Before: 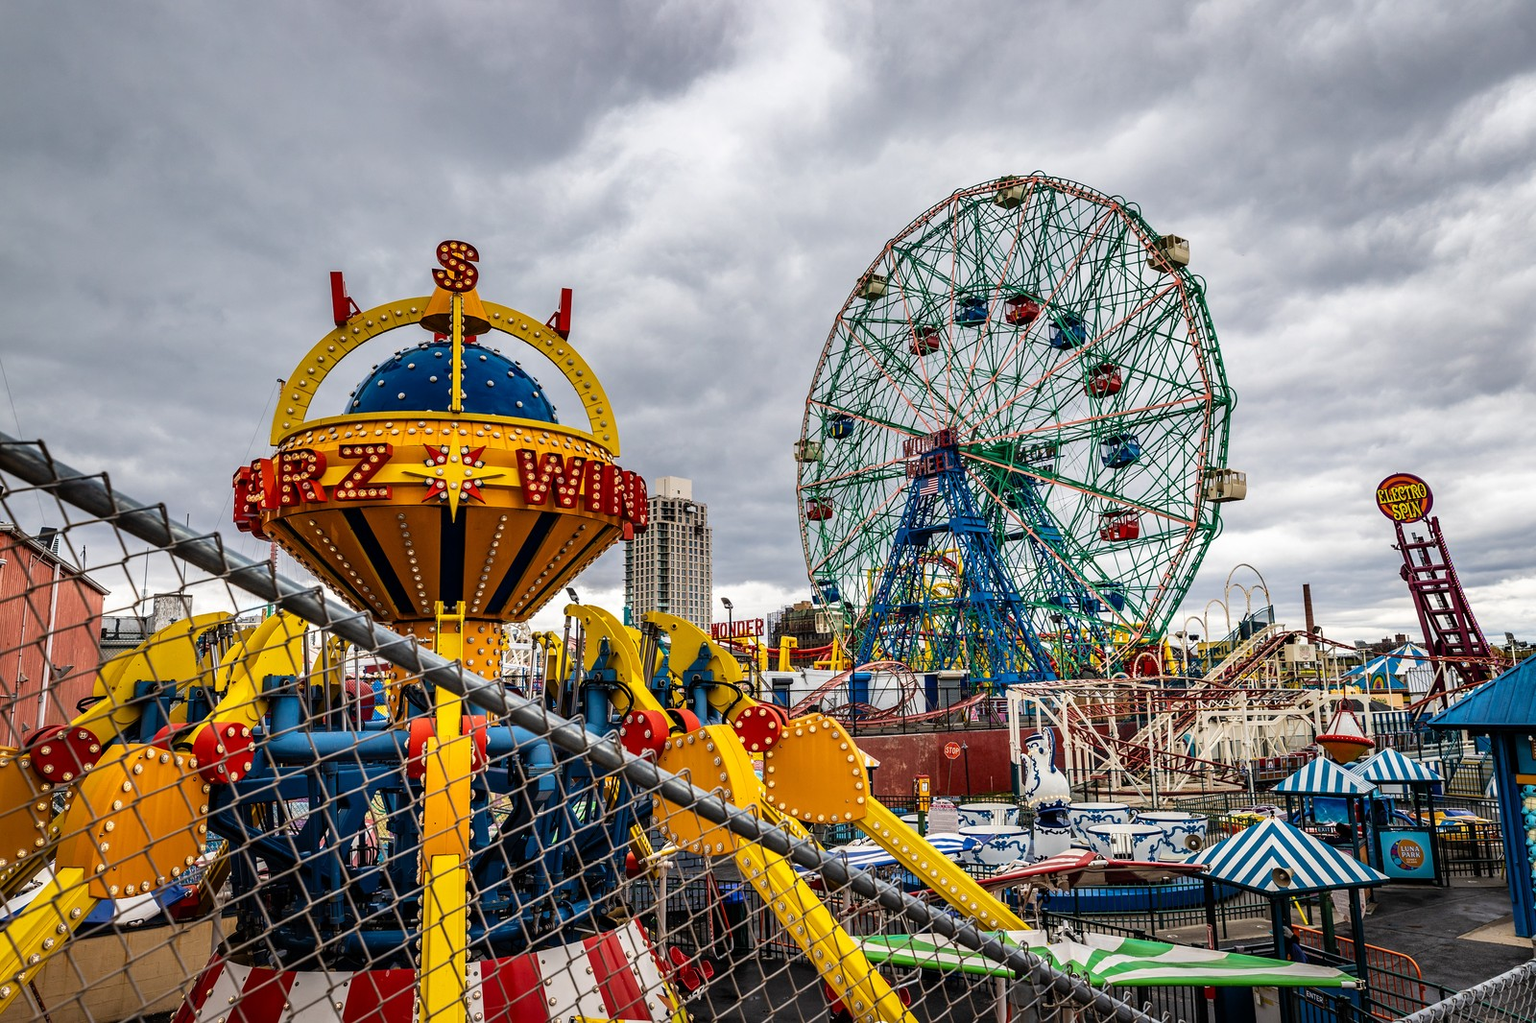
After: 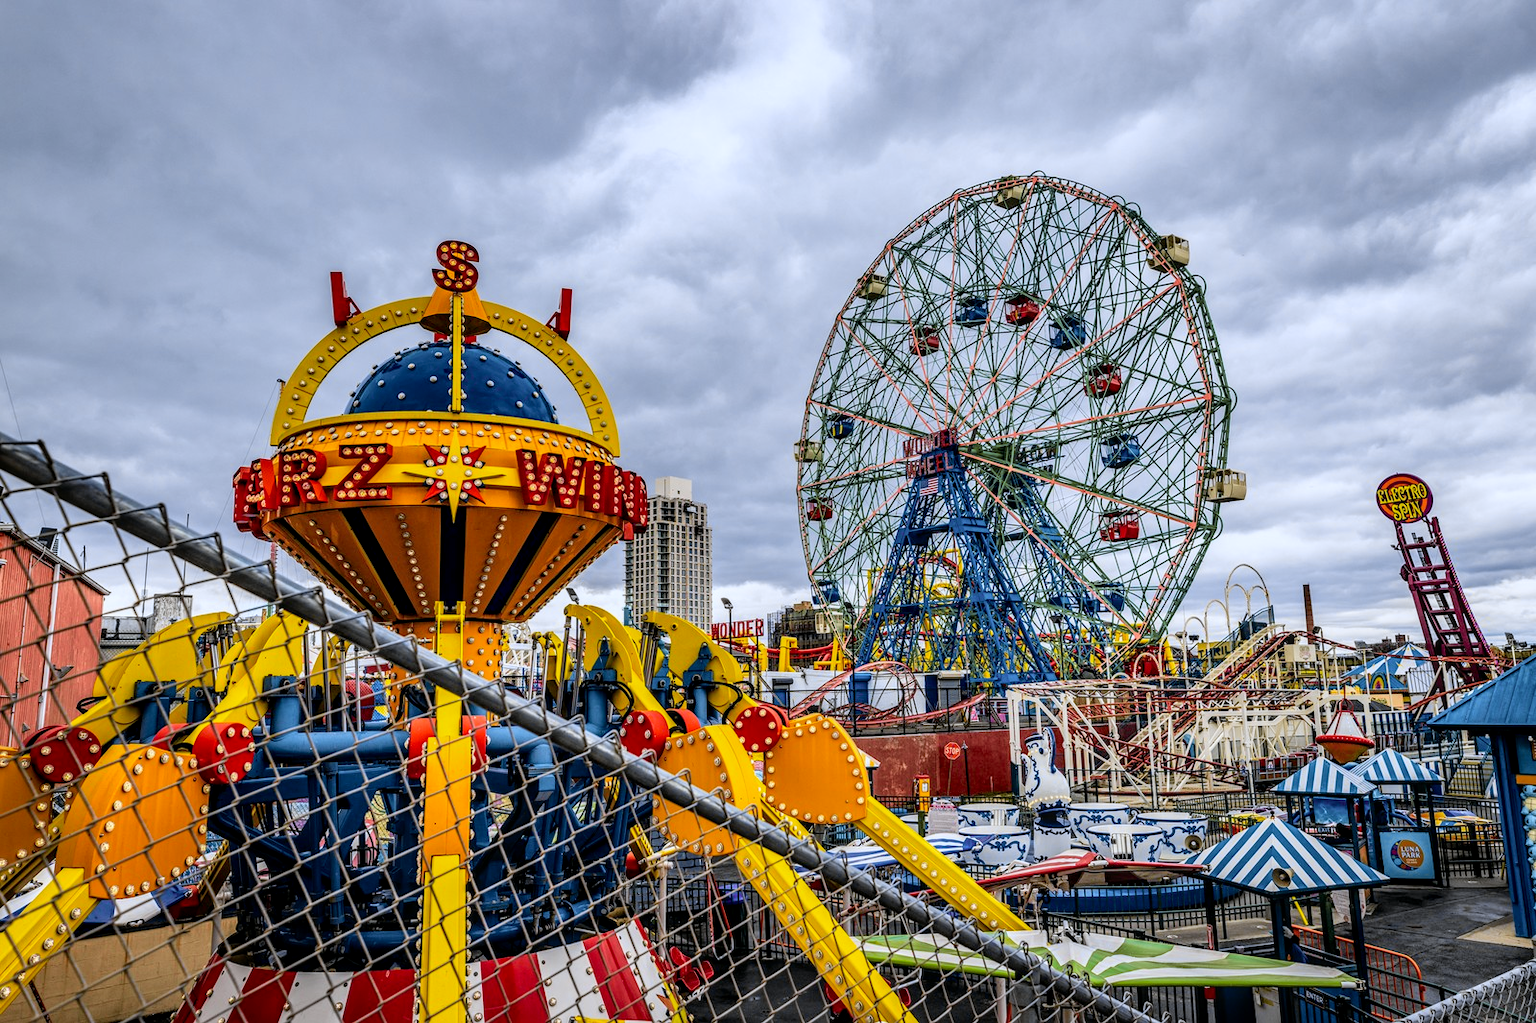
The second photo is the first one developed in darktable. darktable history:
local contrast: on, module defaults
tone curve: curves: ch0 [(0, 0) (0.07, 0.052) (0.23, 0.254) (0.486, 0.53) (0.822, 0.825) (0.994, 0.955)]; ch1 [(0, 0) (0.226, 0.261) (0.379, 0.442) (0.469, 0.472) (0.495, 0.495) (0.514, 0.504) (0.561, 0.568) (0.59, 0.612) (1, 1)]; ch2 [(0, 0) (0.269, 0.299) (0.459, 0.441) (0.498, 0.499) (0.523, 0.52) (0.551, 0.576) (0.629, 0.643) (0.659, 0.681) (0.718, 0.764) (1, 1)], color space Lab, independent channels, preserve colors none
white balance: red 0.984, blue 1.059
